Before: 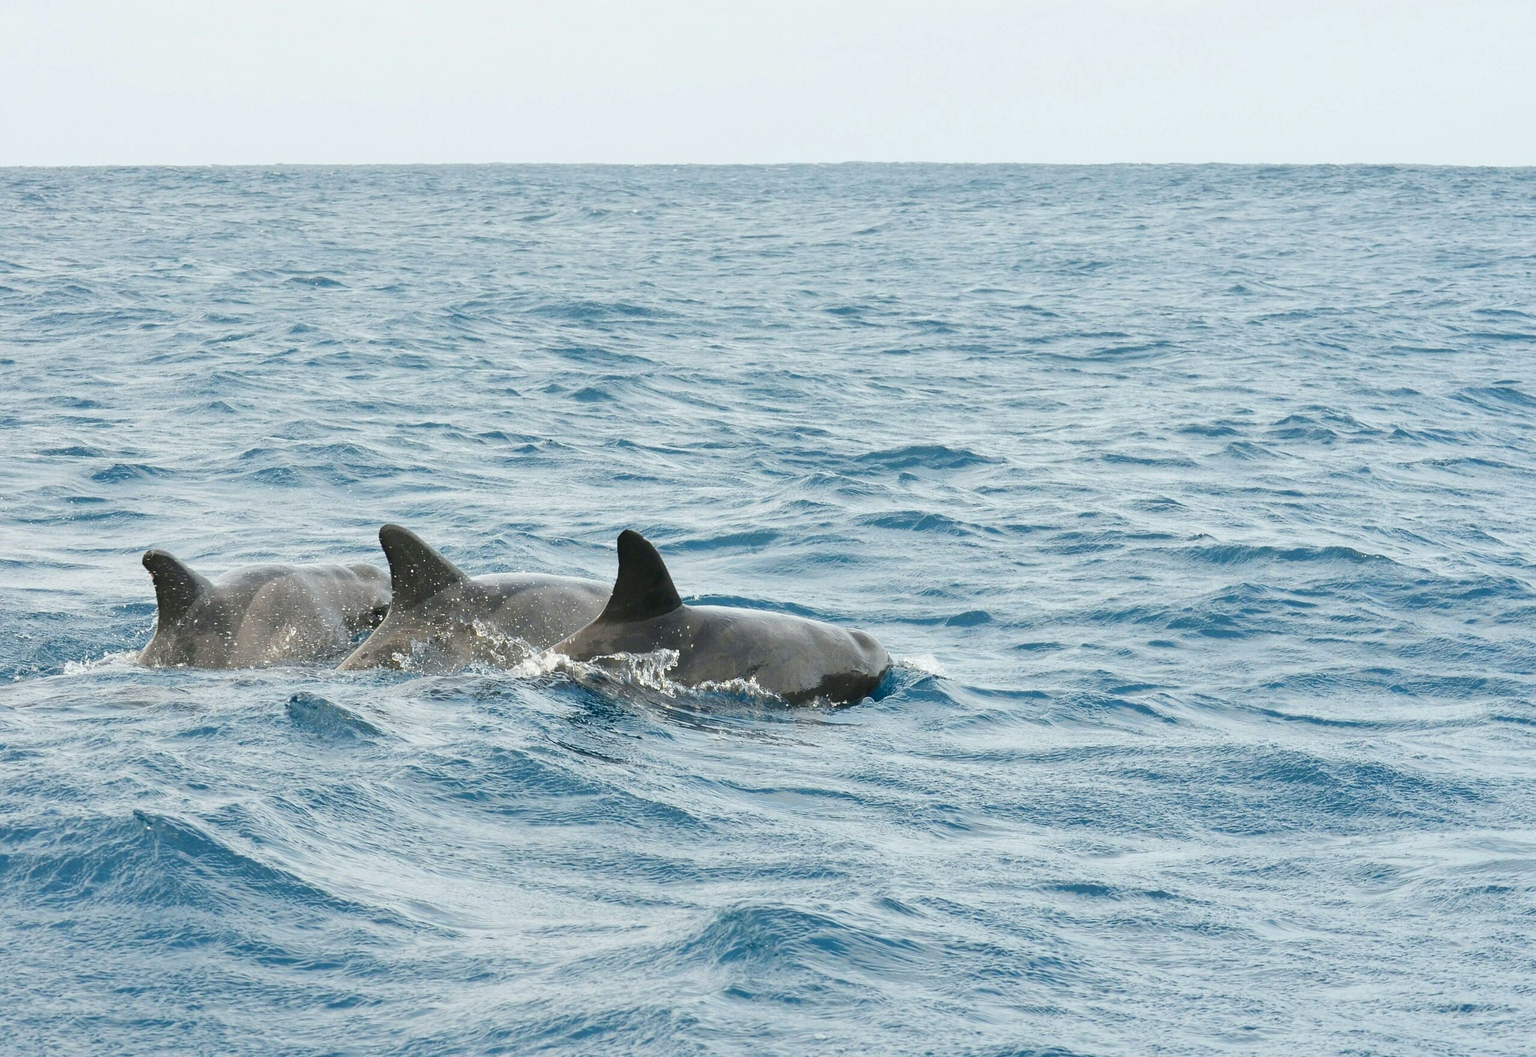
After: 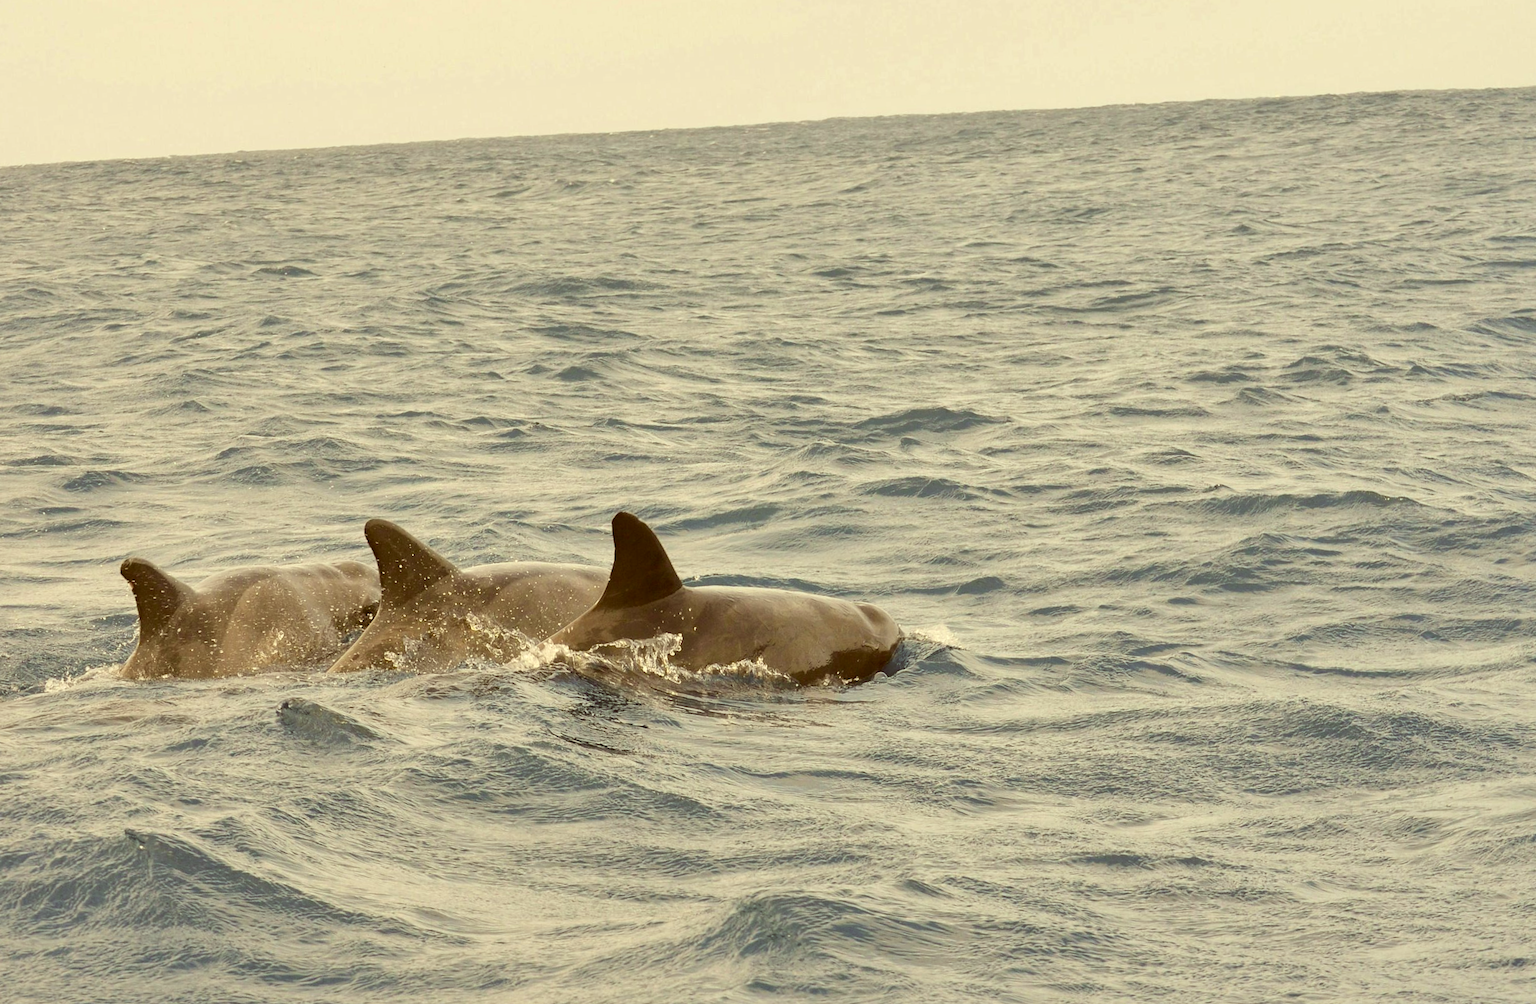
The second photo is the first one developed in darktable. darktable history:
shadows and highlights: shadows 10, white point adjustment 1, highlights -40
color correction: highlights a* 1.12, highlights b* 24.26, shadows a* 15.58, shadows b* 24.26
crop: left 0.434%, top 0.485%, right 0.244%, bottom 0.386%
rotate and perspective: rotation -3°, crop left 0.031, crop right 0.968, crop top 0.07, crop bottom 0.93
